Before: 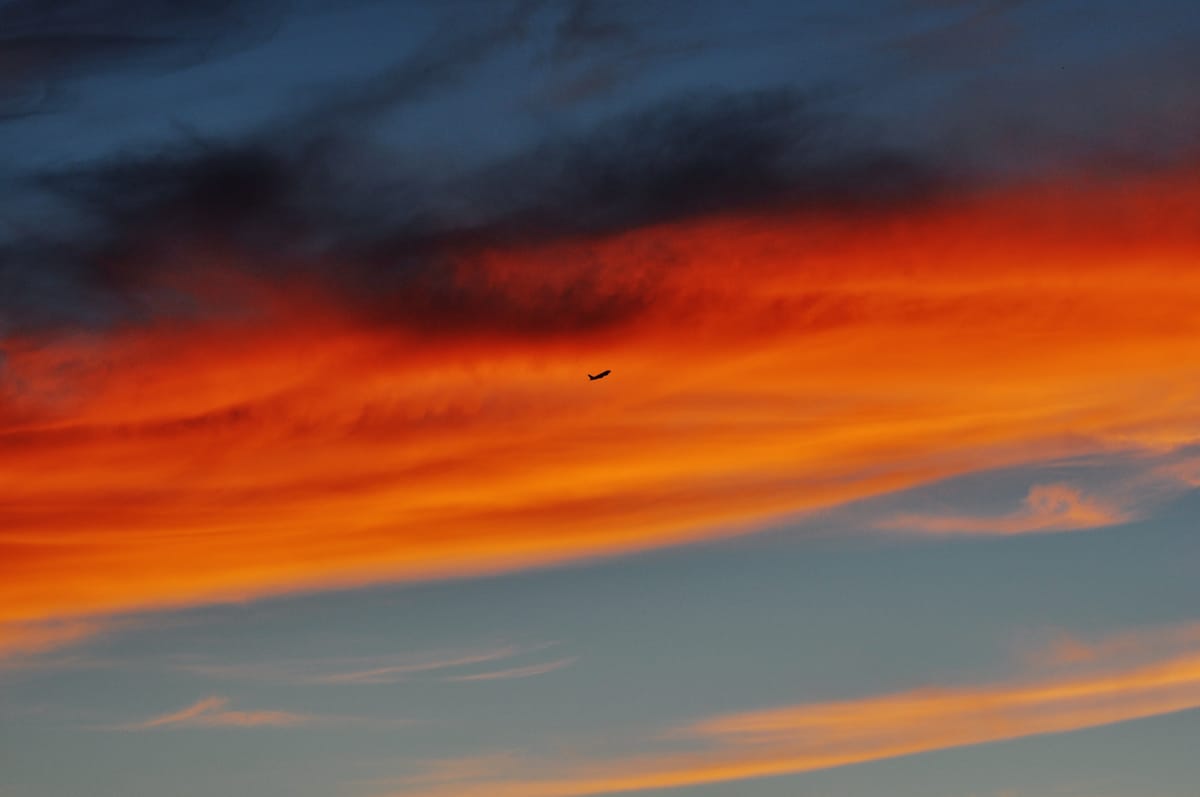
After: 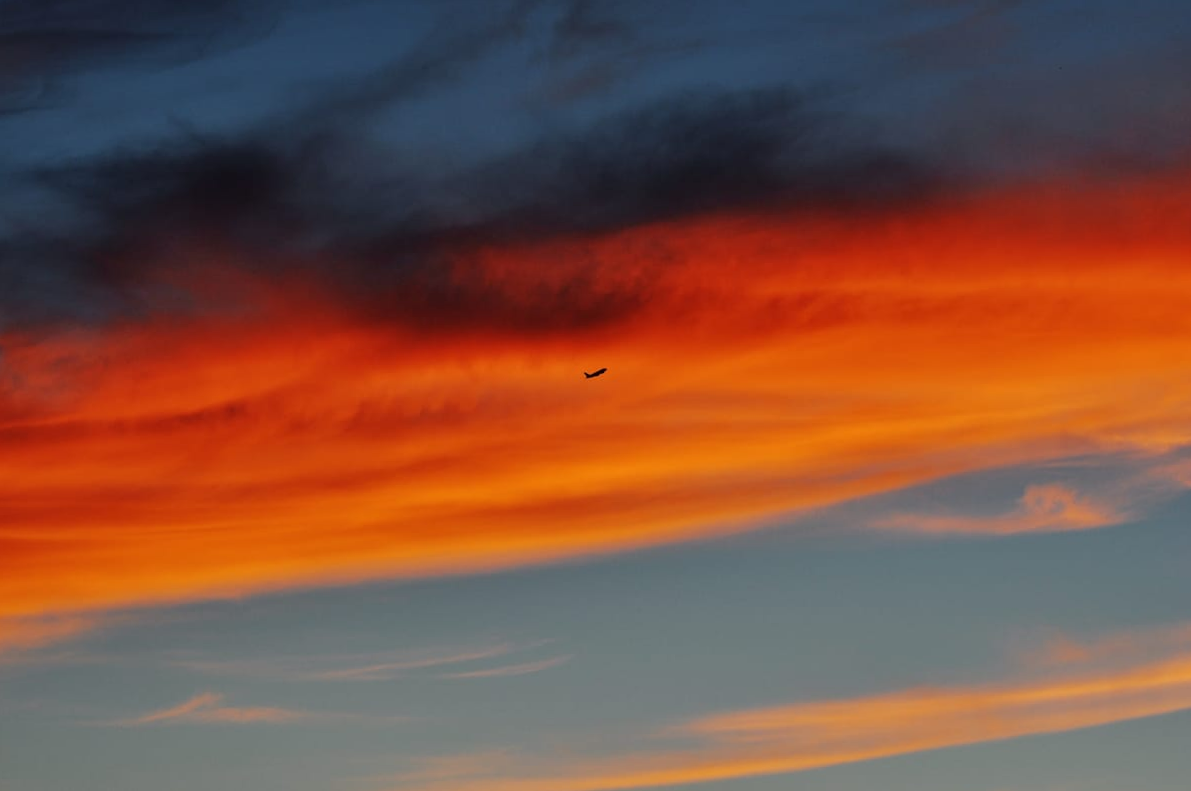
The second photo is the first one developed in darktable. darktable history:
crop and rotate: angle -0.276°
